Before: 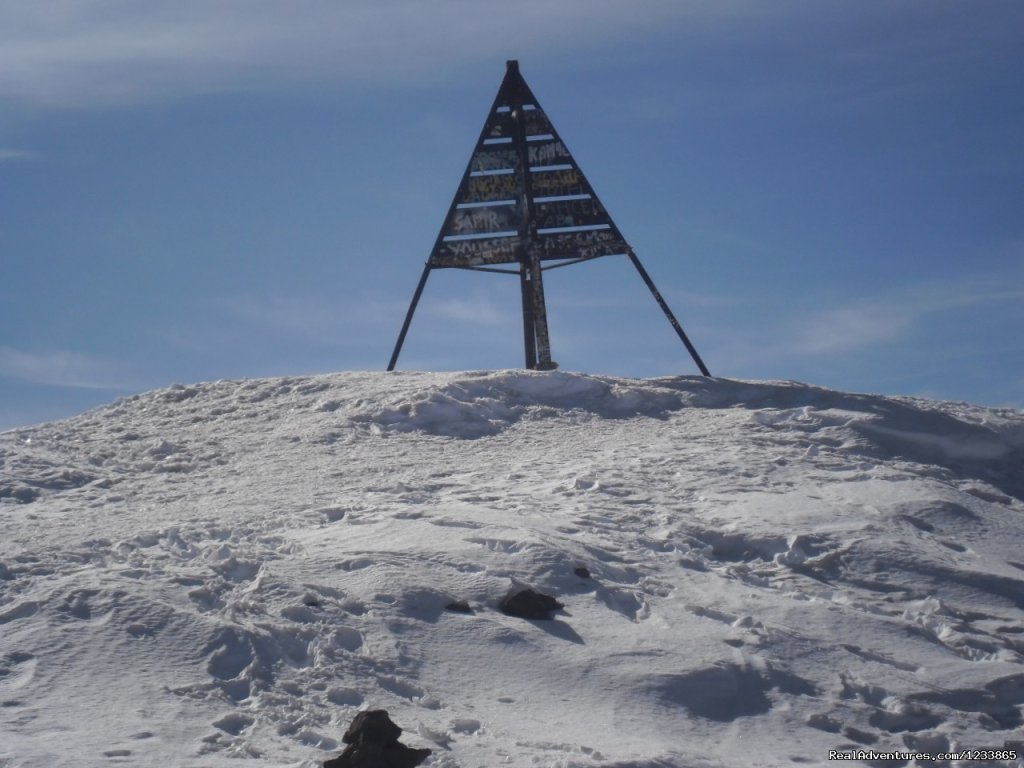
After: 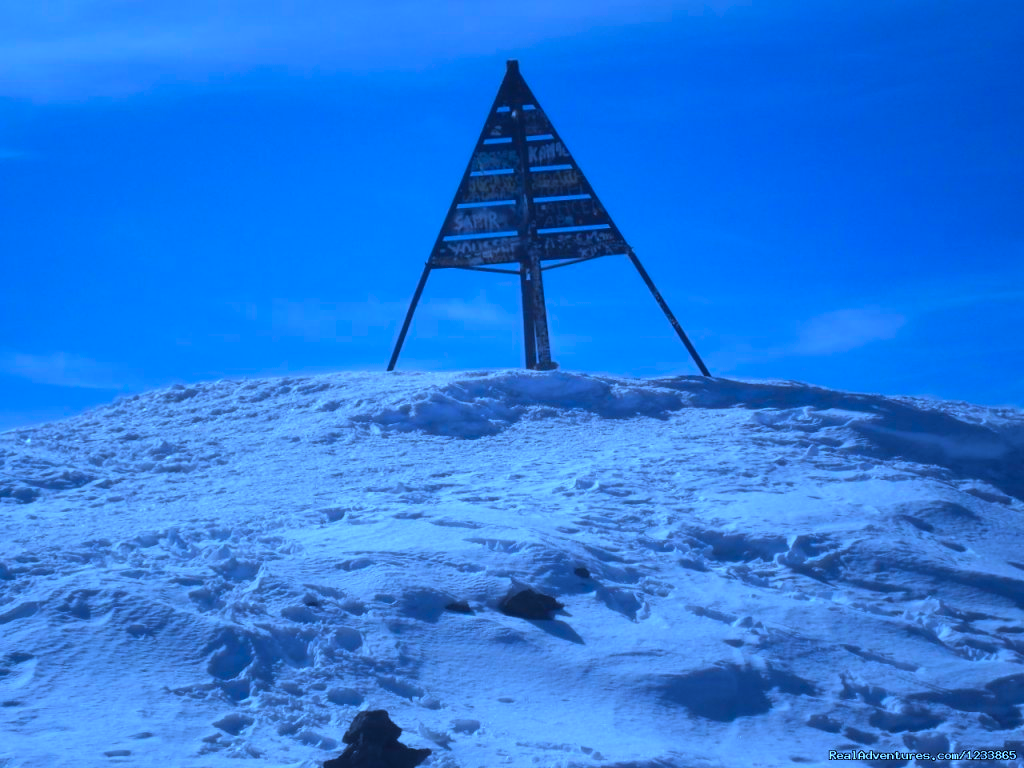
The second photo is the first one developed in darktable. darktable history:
color calibration: illuminant as shot in camera, x 0.461, y 0.42, temperature 2647.93 K
